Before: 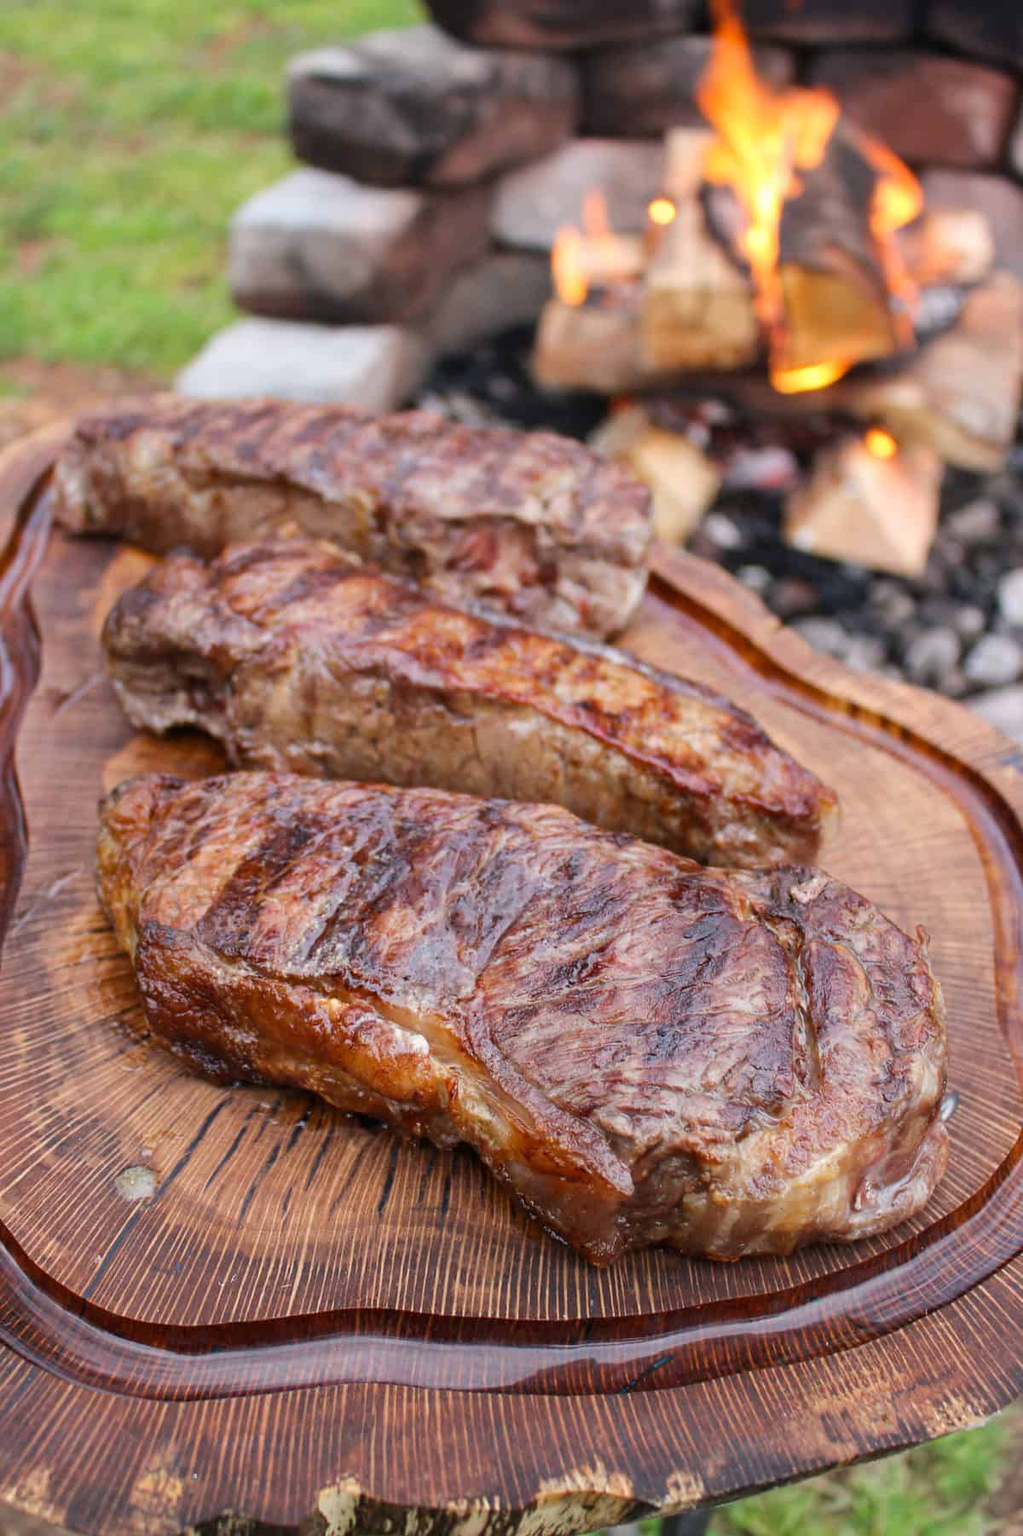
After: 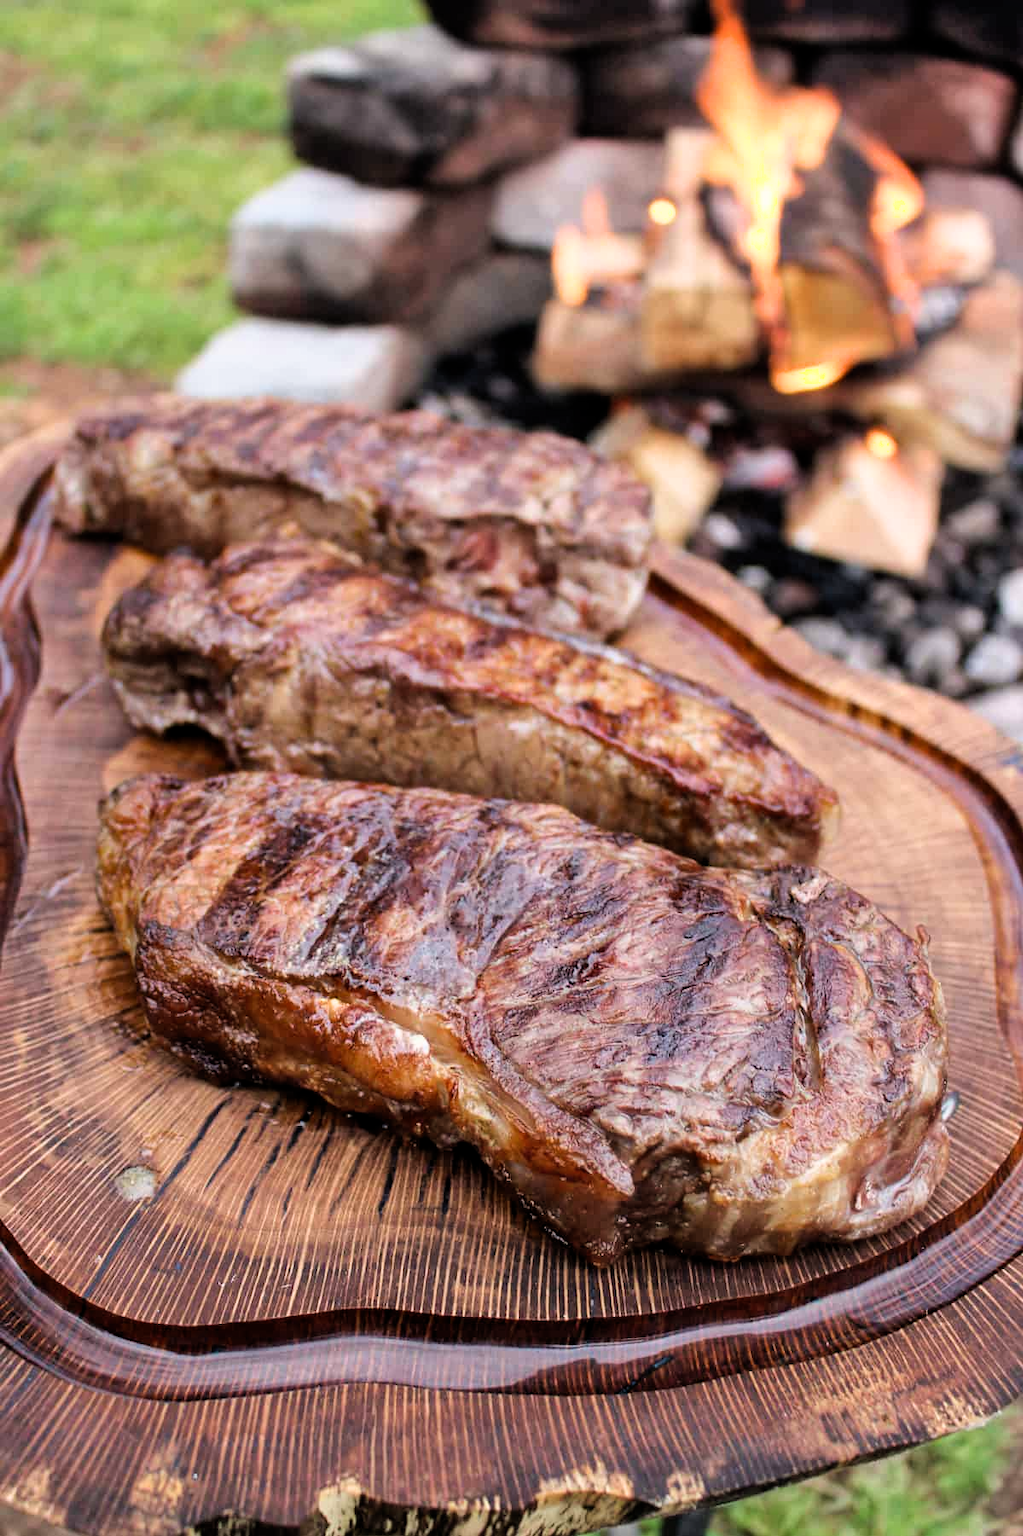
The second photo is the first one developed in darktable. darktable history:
filmic rgb: black relative exposure -8.72 EV, white relative exposure 2.7 EV, threshold 3.01 EV, target black luminance 0%, hardness 6.26, latitude 77.2%, contrast 1.327, shadows ↔ highlights balance -0.32%, enable highlight reconstruction true
shadows and highlights: shadows 52.05, highlights -28.38, soften with gaussian
velvia: strength 14.4%
